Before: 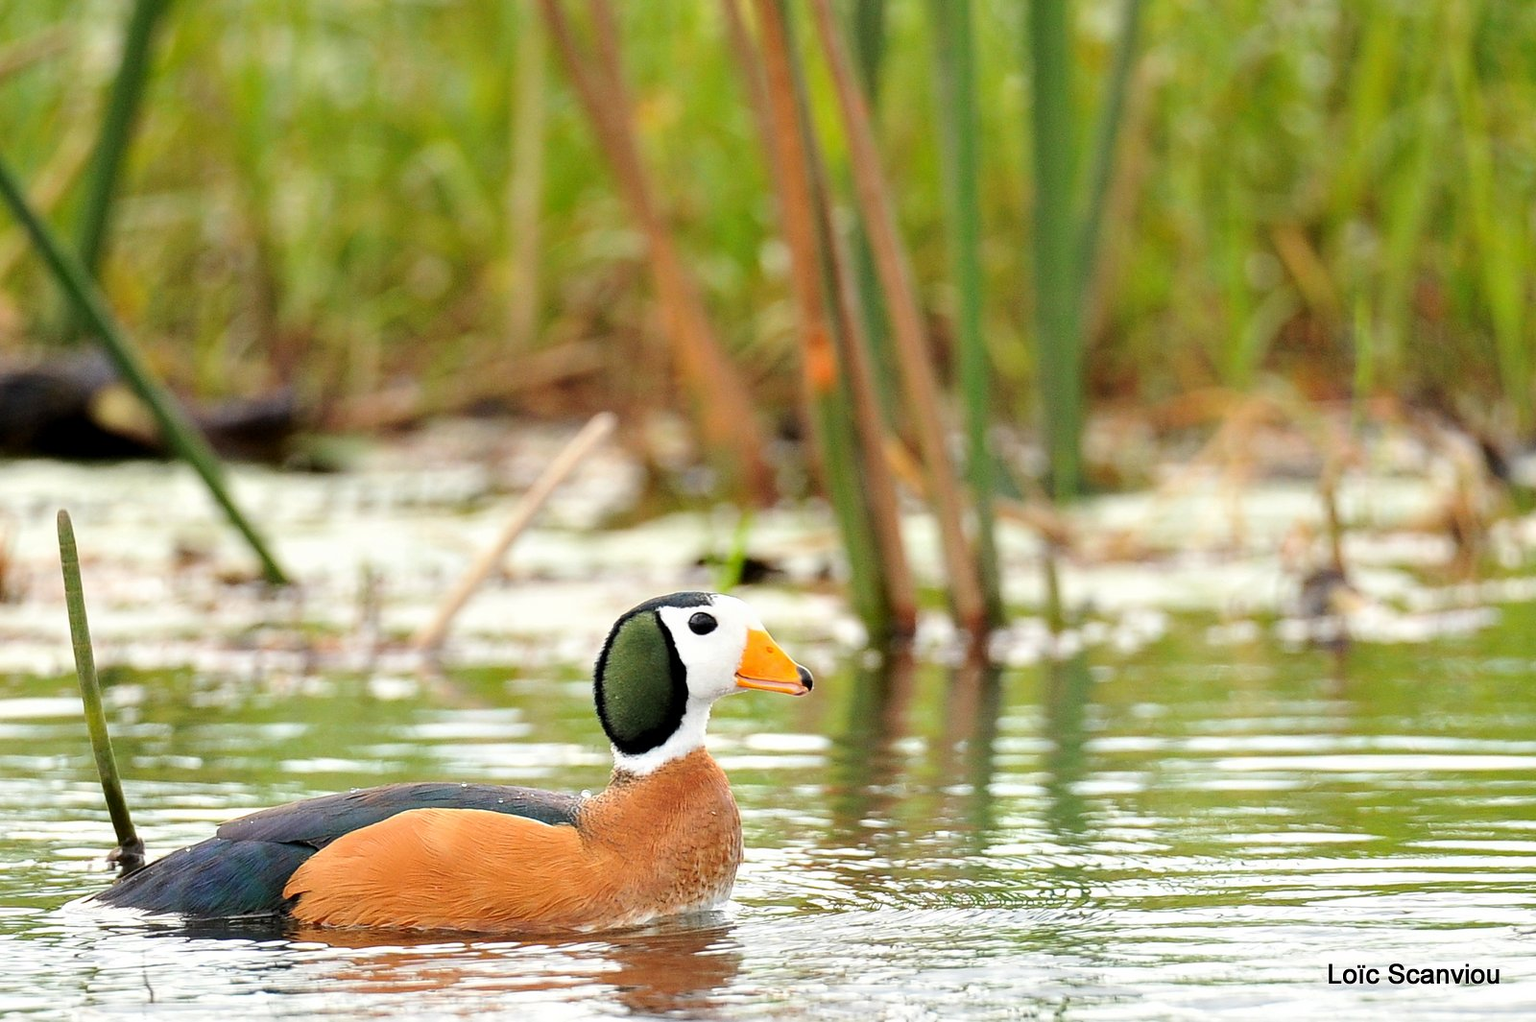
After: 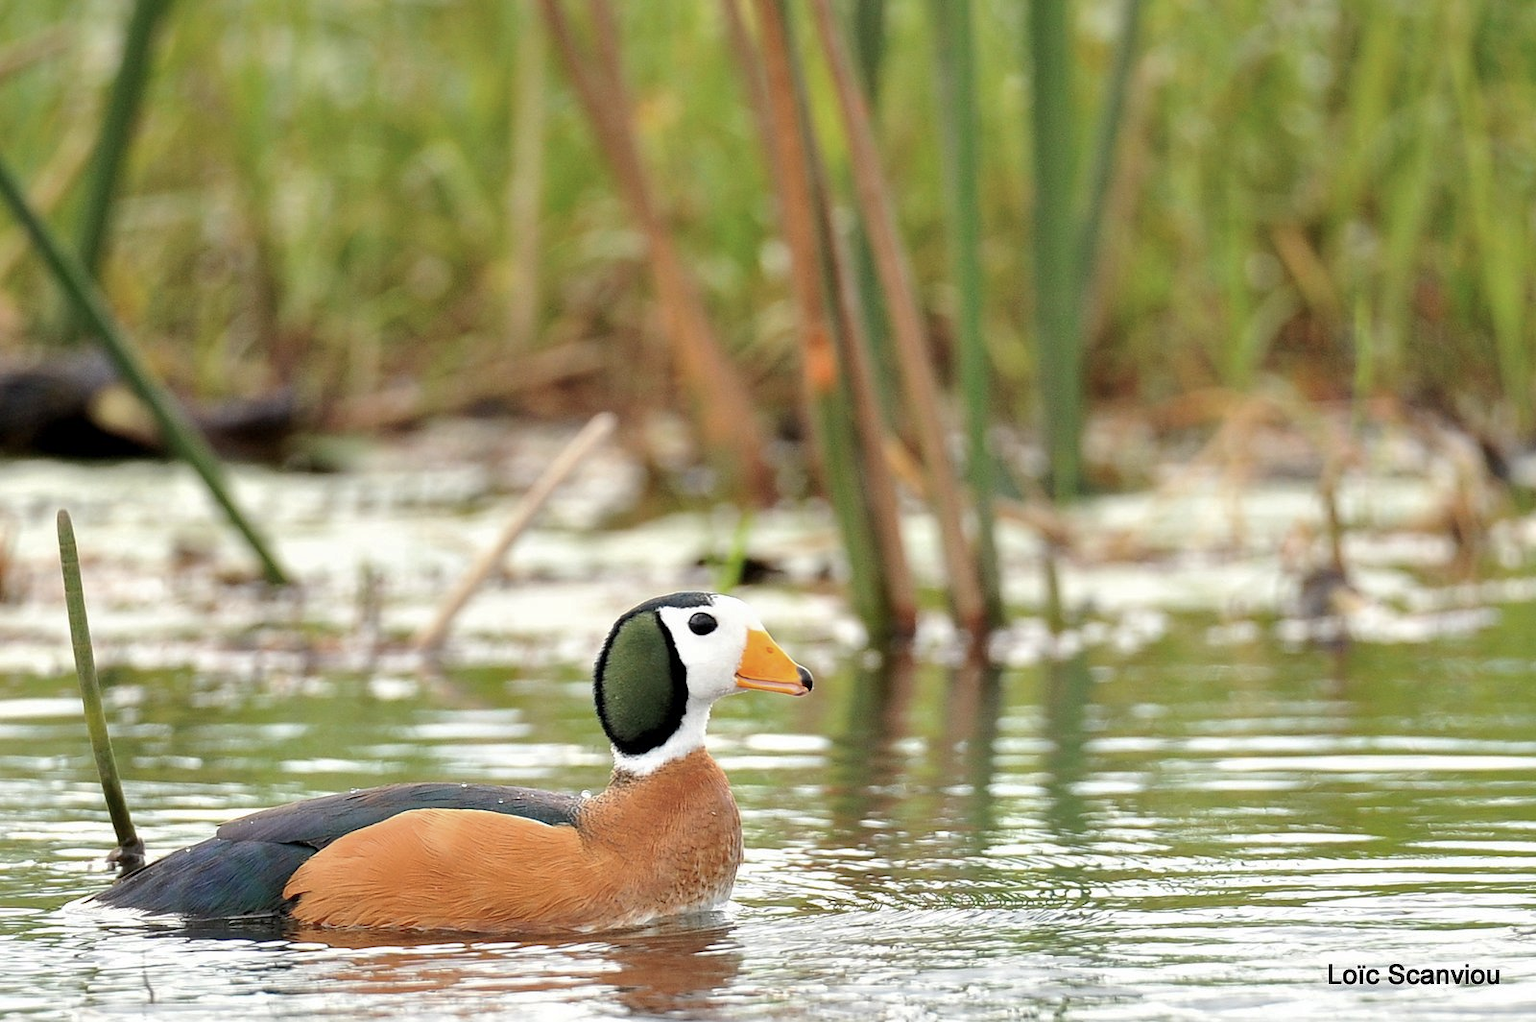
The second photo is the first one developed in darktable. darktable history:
contrast brightness saturation: contrast 0.06, brightness -0.01, saturation -0.23
shadows and highlights: on, module defaults
